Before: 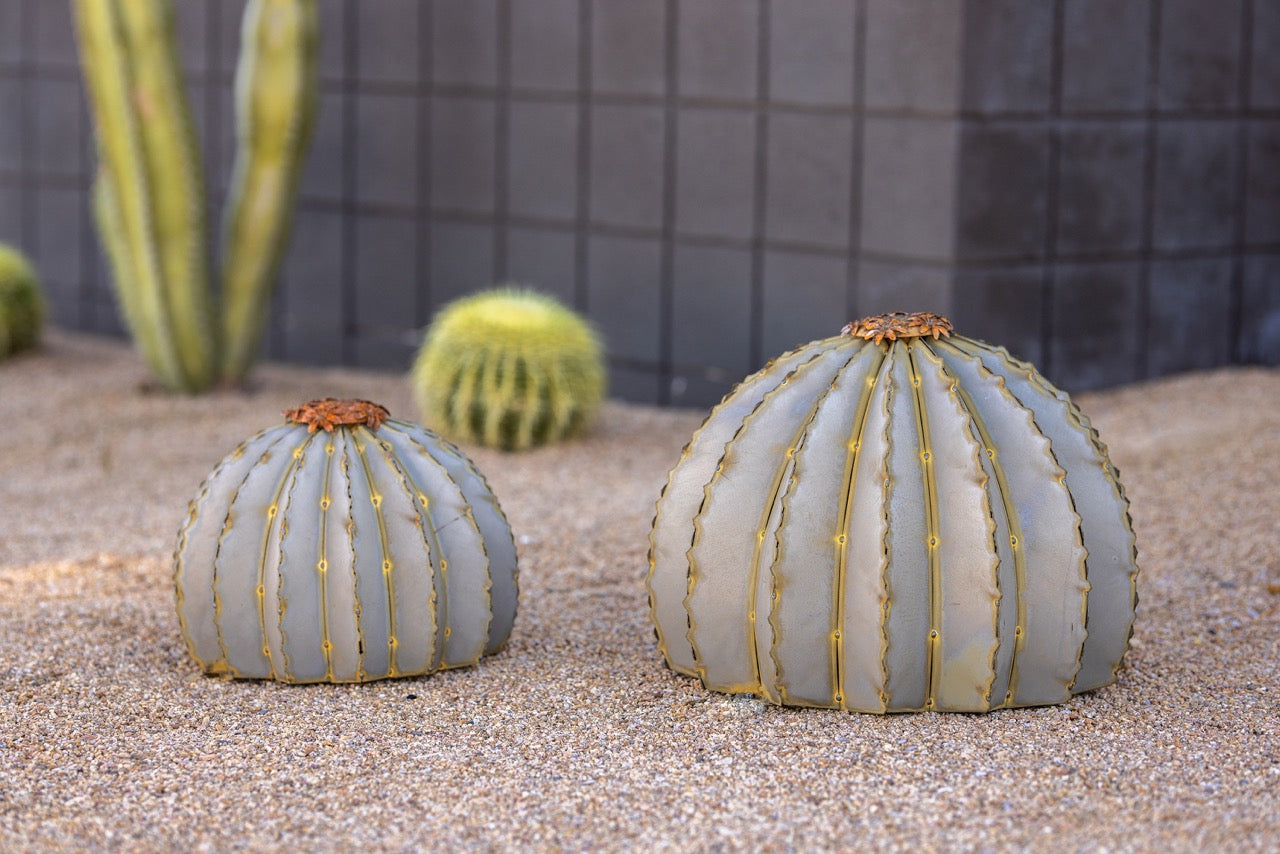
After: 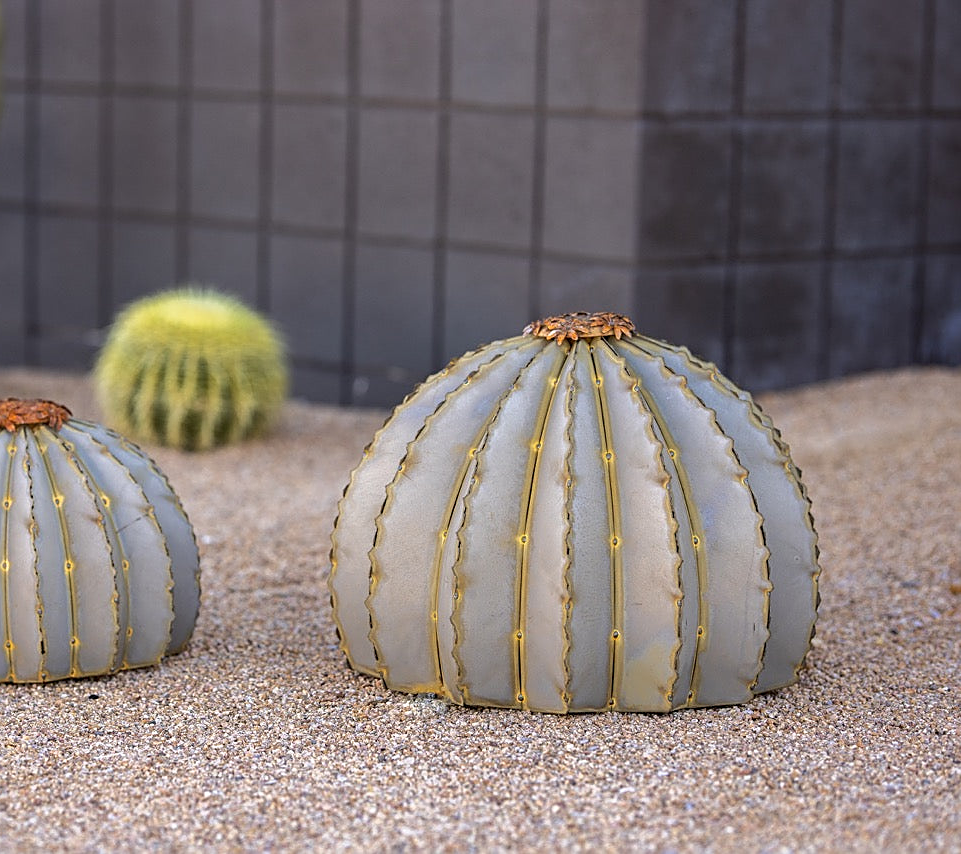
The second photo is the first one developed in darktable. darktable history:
sharpen: on, module defaults
crop and rotate: left 24.846%
